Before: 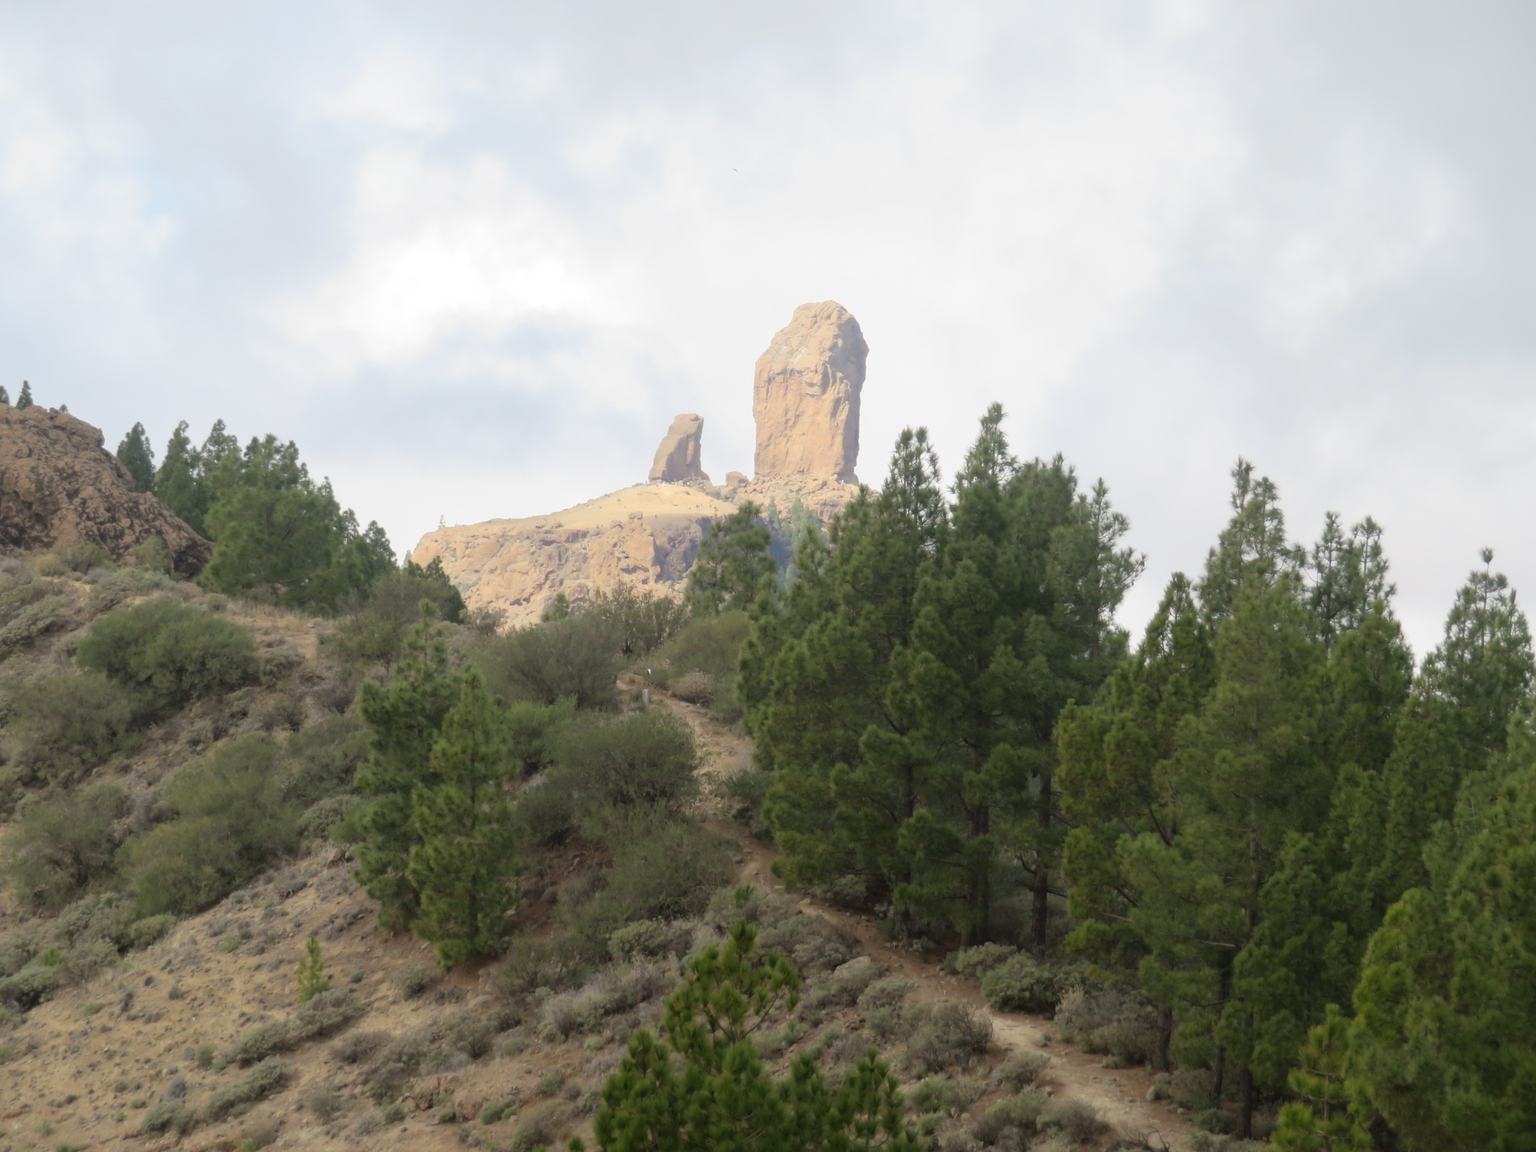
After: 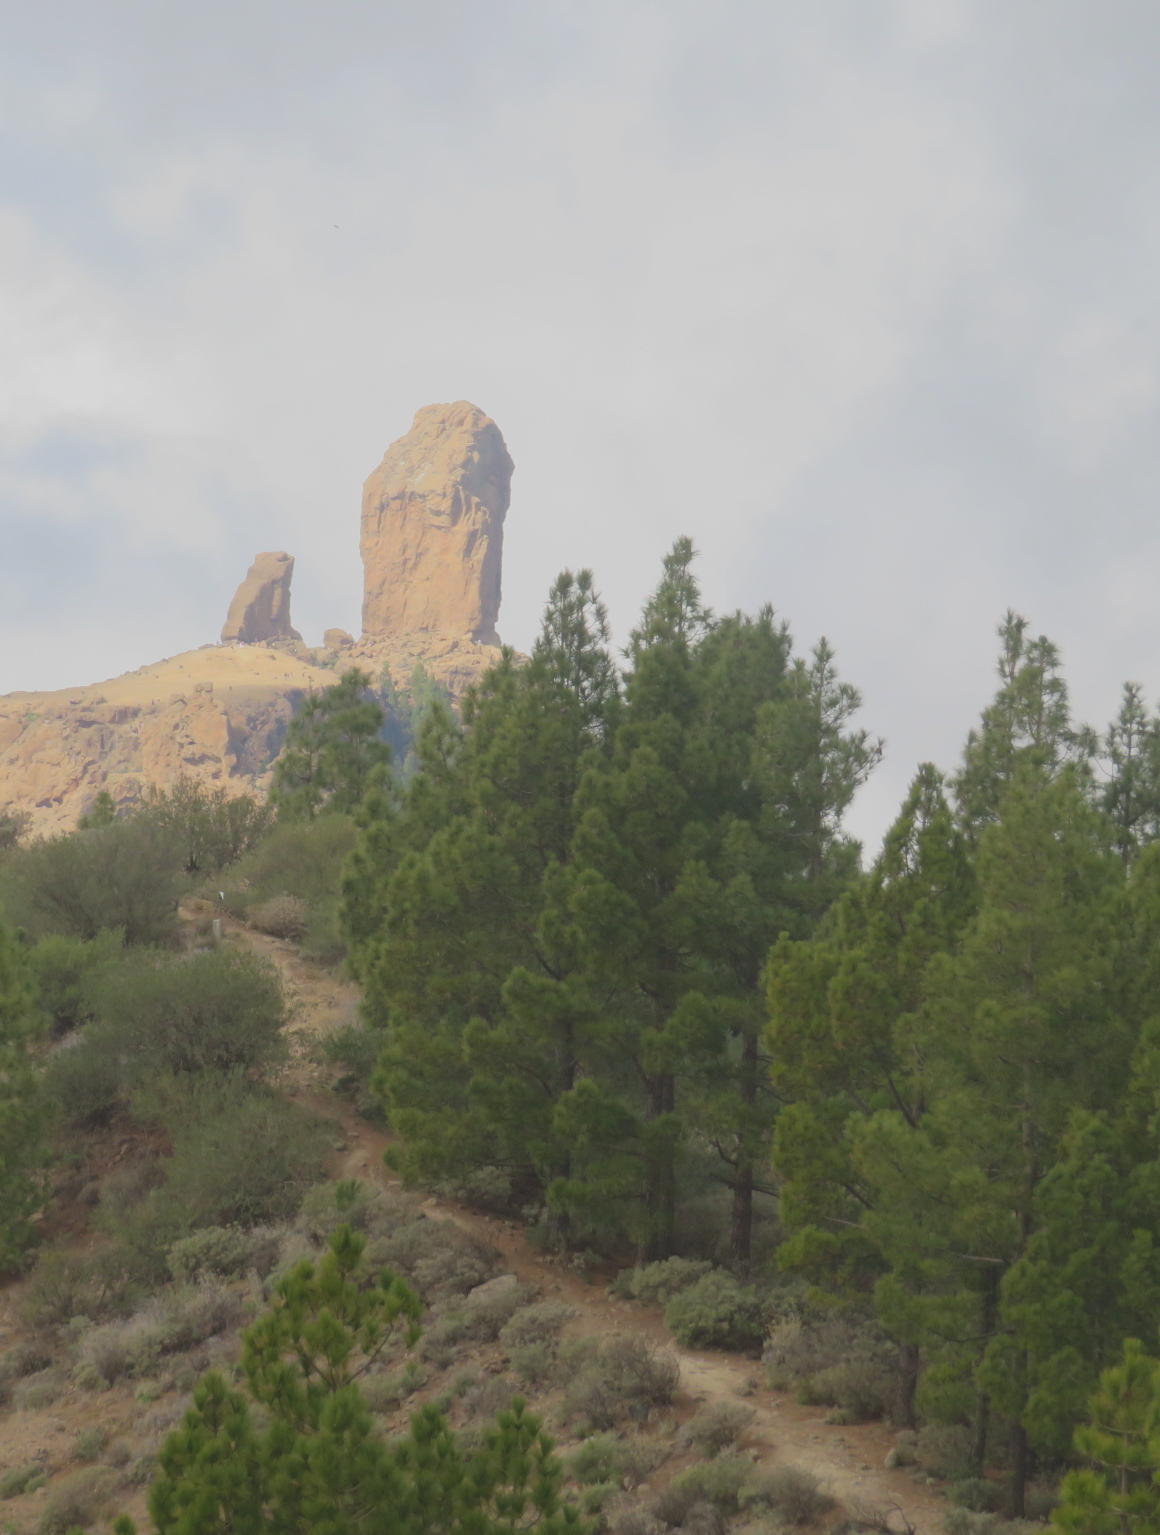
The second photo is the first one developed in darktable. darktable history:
crop: left 31.46%, top 0.023%, right 11.896%
contrast brightness saturation: contrast -0.282
